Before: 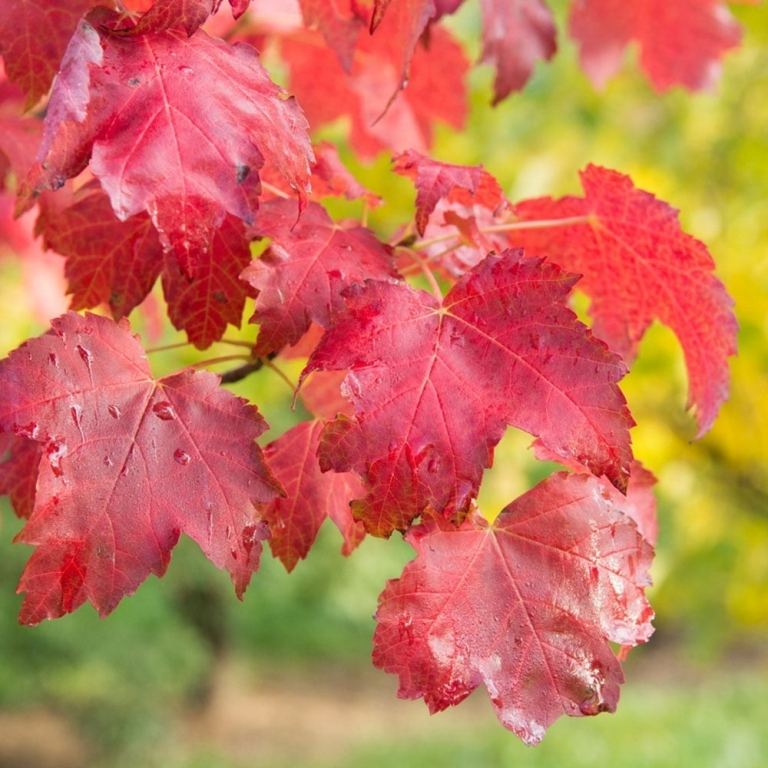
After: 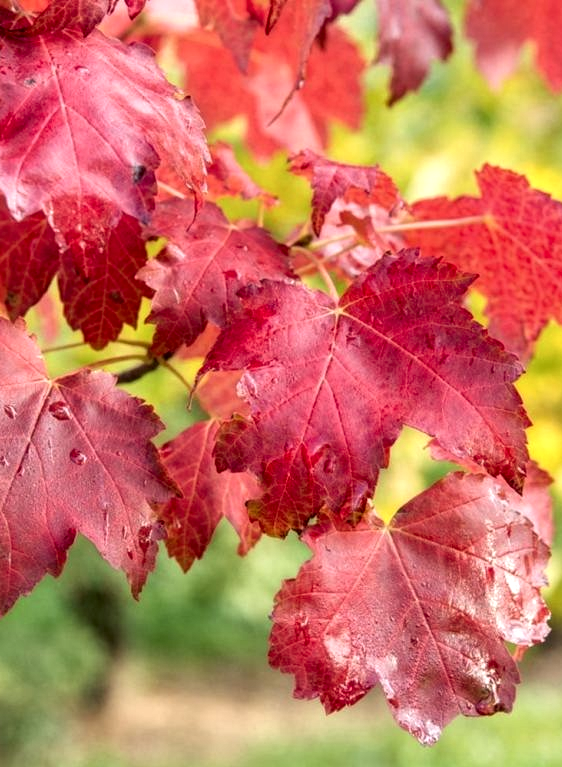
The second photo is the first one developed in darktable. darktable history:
local contrast: detail 160%
crop: left 13.546%, right 13.245%
